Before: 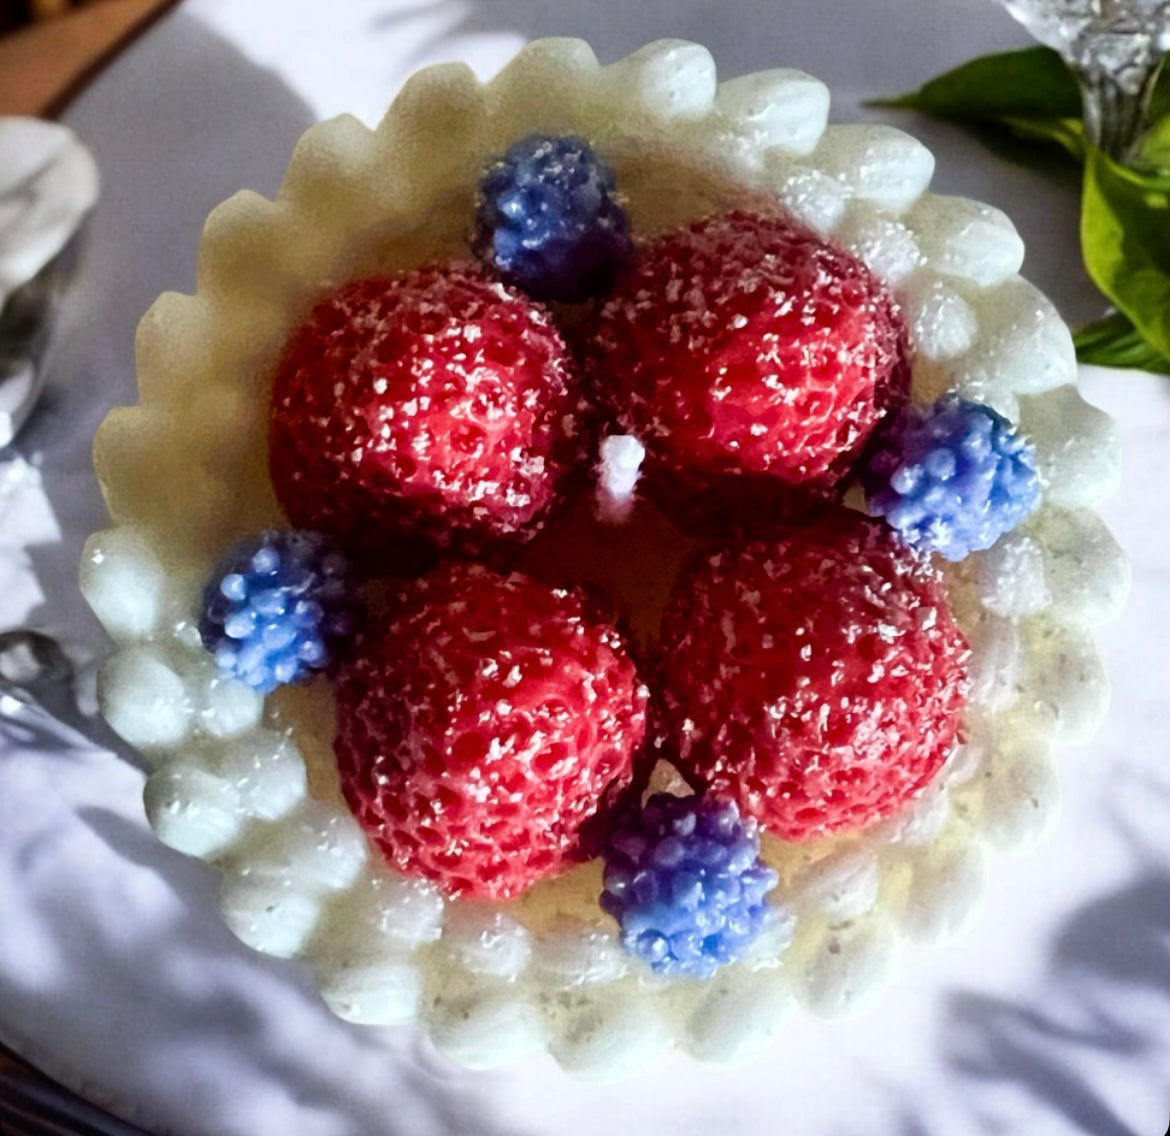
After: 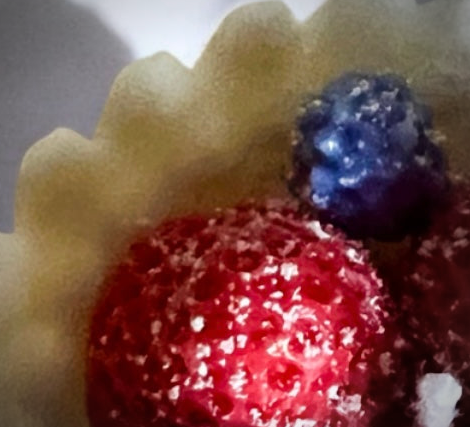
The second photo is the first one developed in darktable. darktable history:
base curve: curves: ch0 [(0, 0) (0.283, 0.295) (1, 1)]
crop: left 15.705%, top 5.46%, right 44.063%, bottom 56.869%
vignetting: brightness -0.575, center (-0.079, 0.067)
